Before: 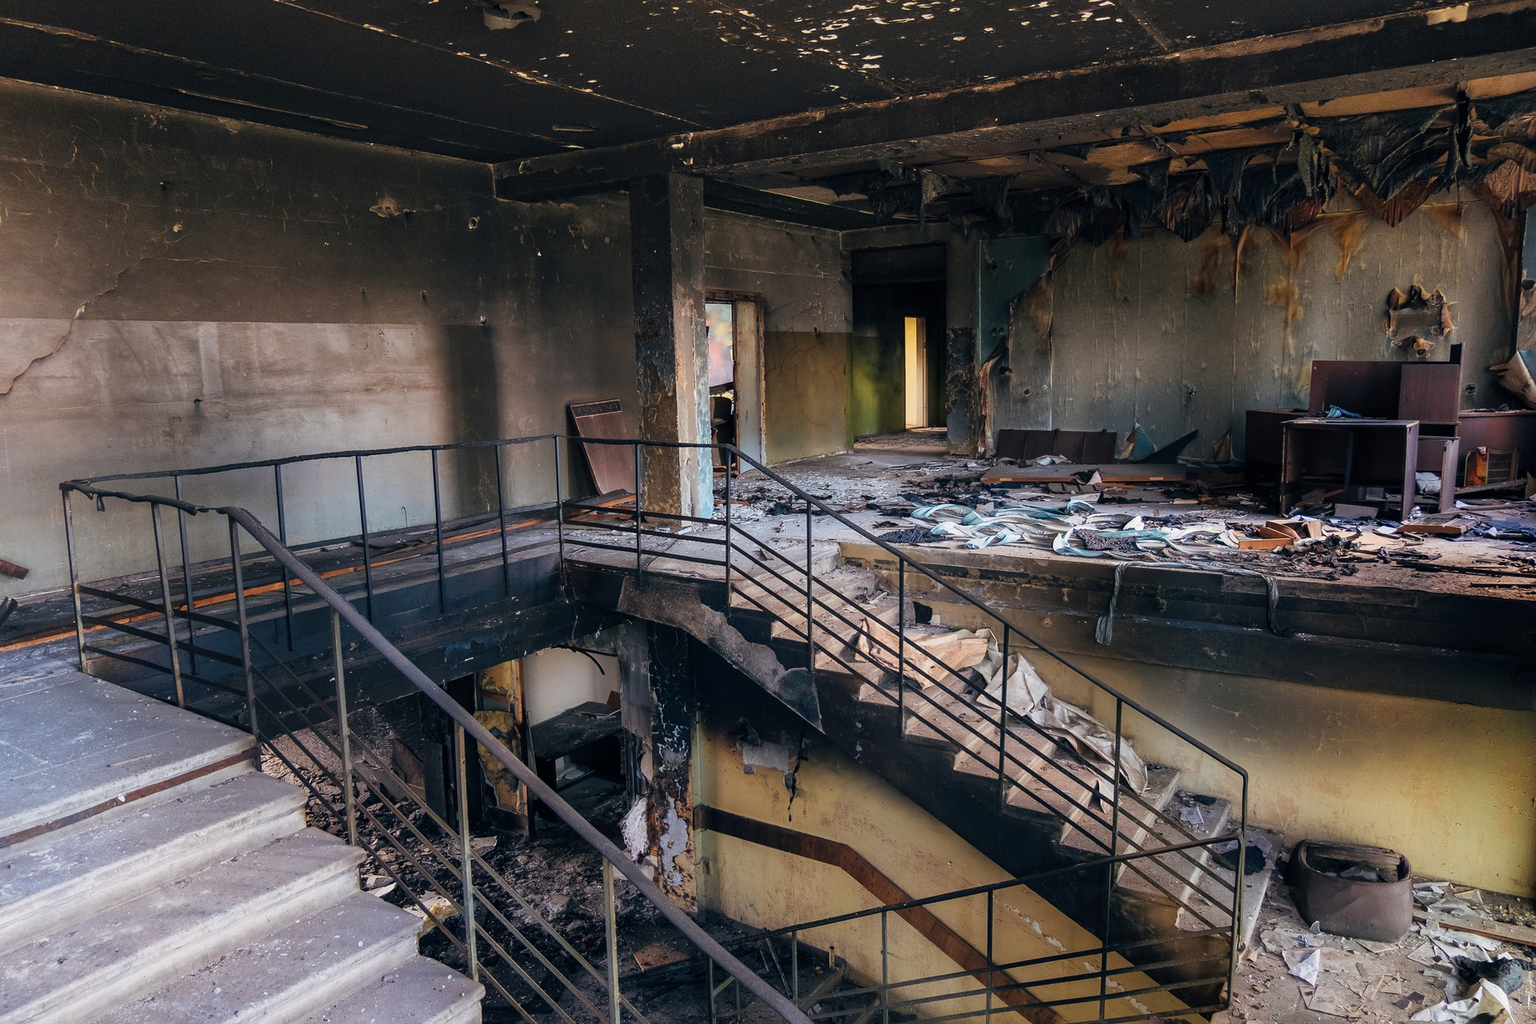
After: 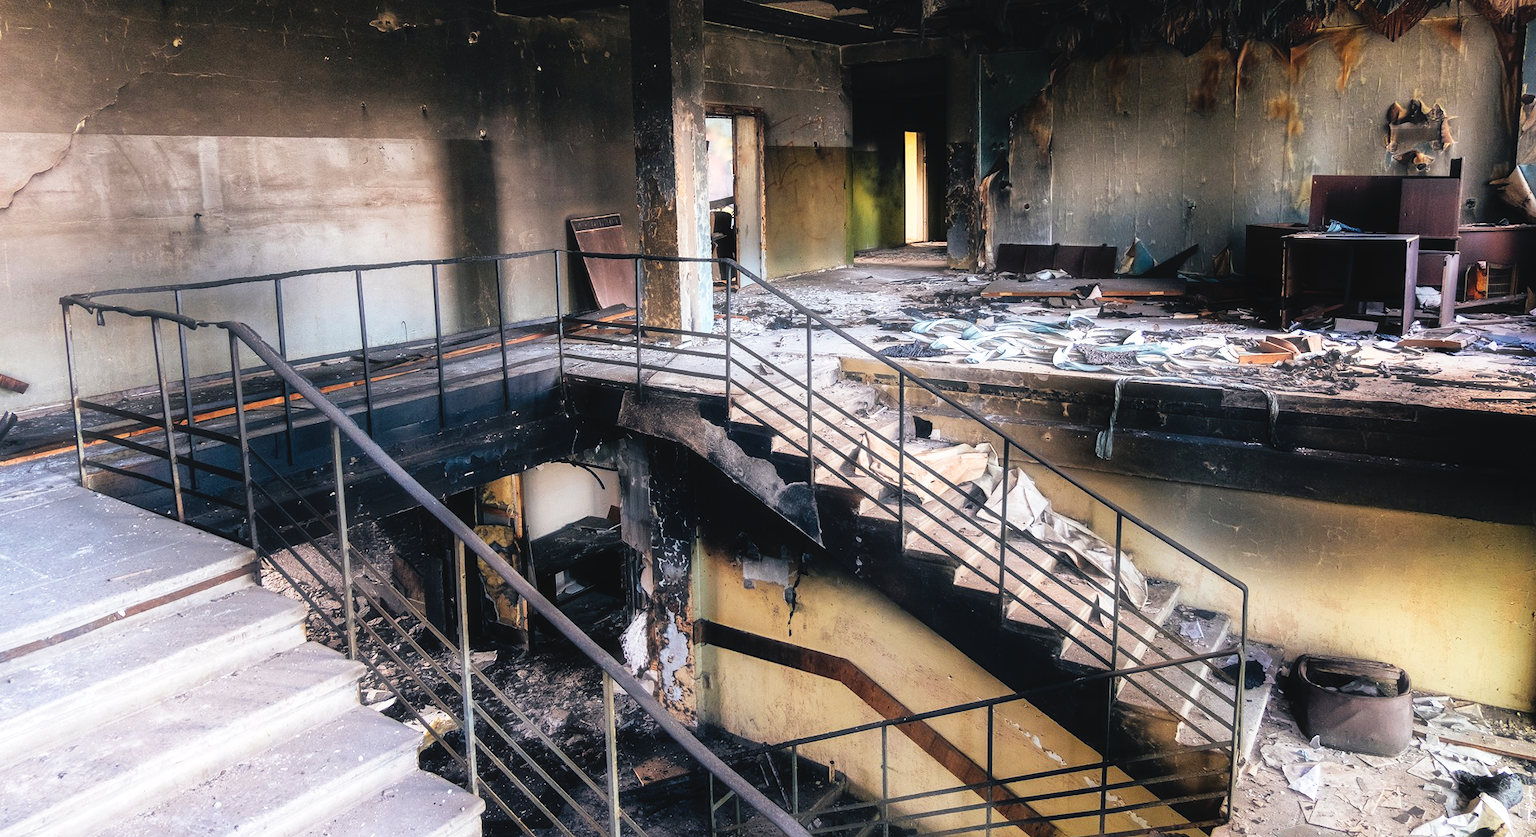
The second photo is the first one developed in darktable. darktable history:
tone equalizer: -8 EV -0.741 EV, -7 EV -0.722 EV, -6 EV -0.588 EV, -5 EV -0.414 EV, -3 EV 0.398 EV, -2 EV 0.6 EV, -1 EV 0.674 EV, +0 EV 0.742 EV
haze removal: strength -0.106, compatibility mode true, adaptive false
tone curve: curves: ch0 [(0, 0.039) (0.104, 0.094) (0.285, 0.301) (0.689, 0.764) (0.89, 0.926) (0.994, 0.971)]; ch1 [(0, 0) (0.337, 0.249) (0.437, 0.411) (0.485, 0.487) (0.515, 0.514) (0.566, 0.563) (0.641, 0.655) (1, 1)]; ch2 [(0, 0) (0.314, 0.301) (0.421, 0.411) (0.502, 0.505) (0.528, 0.54) (0.557, 0.555) (0.612, 0.583) (0.722, 0.67) (1, 1)], preserve colors none
crop and rotate: top 18.138%
